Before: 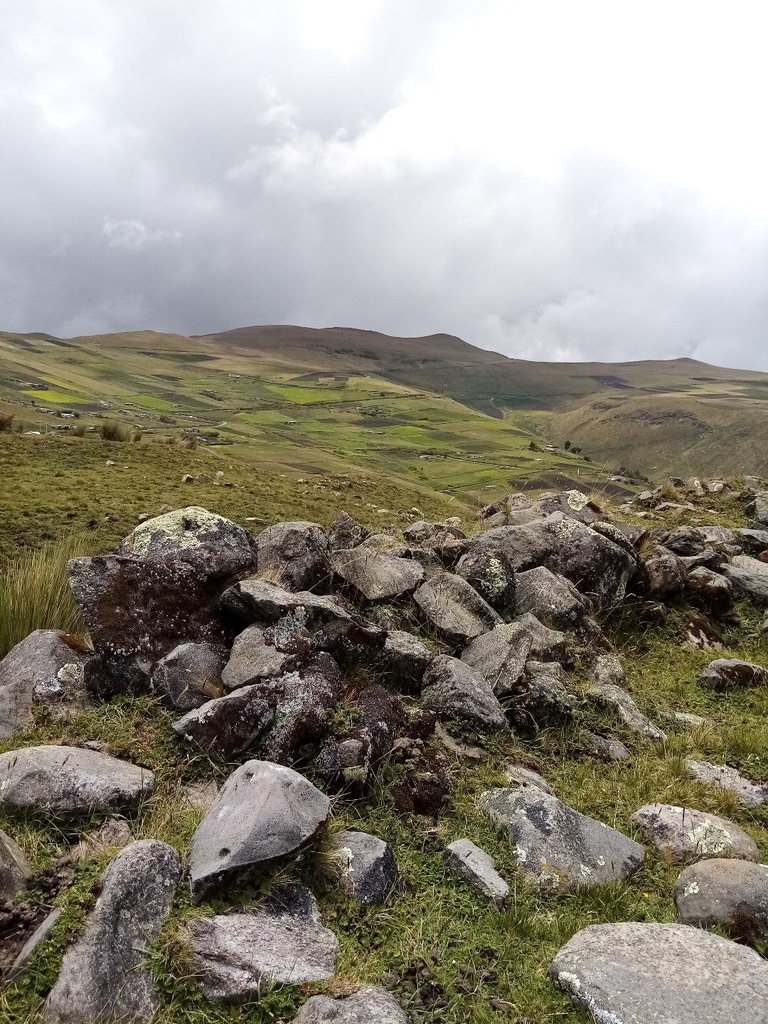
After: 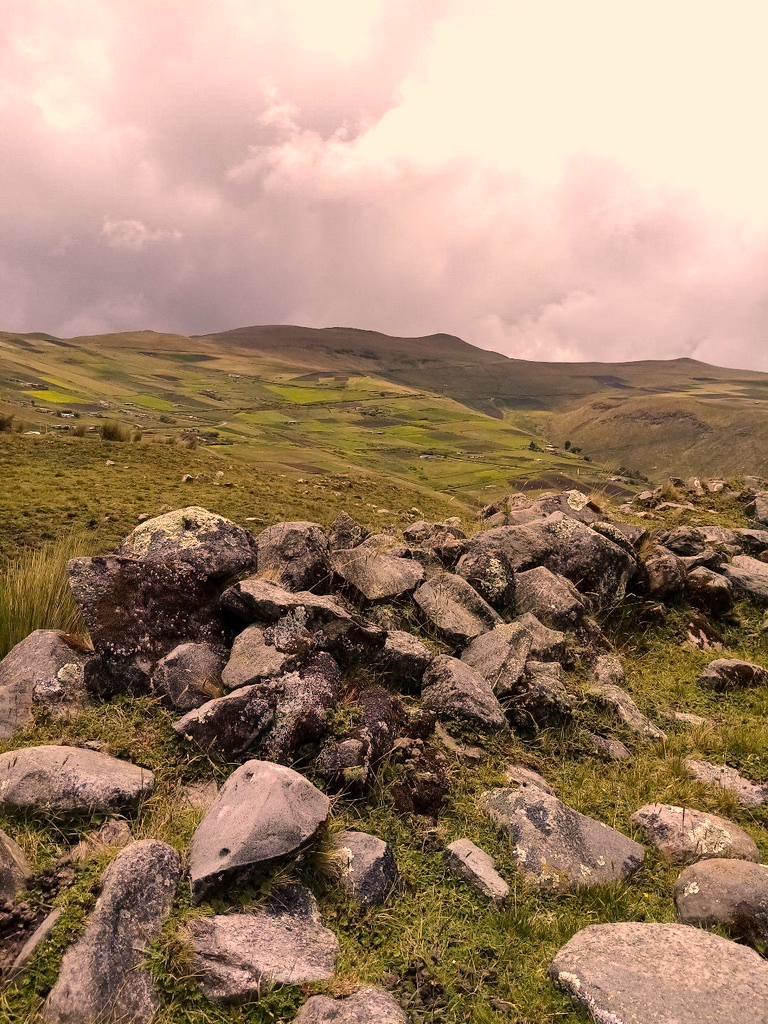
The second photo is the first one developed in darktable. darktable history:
color correction: highlights a* 17.88, highlights b* 18.79
shadows and highlights: soften with gaussian
